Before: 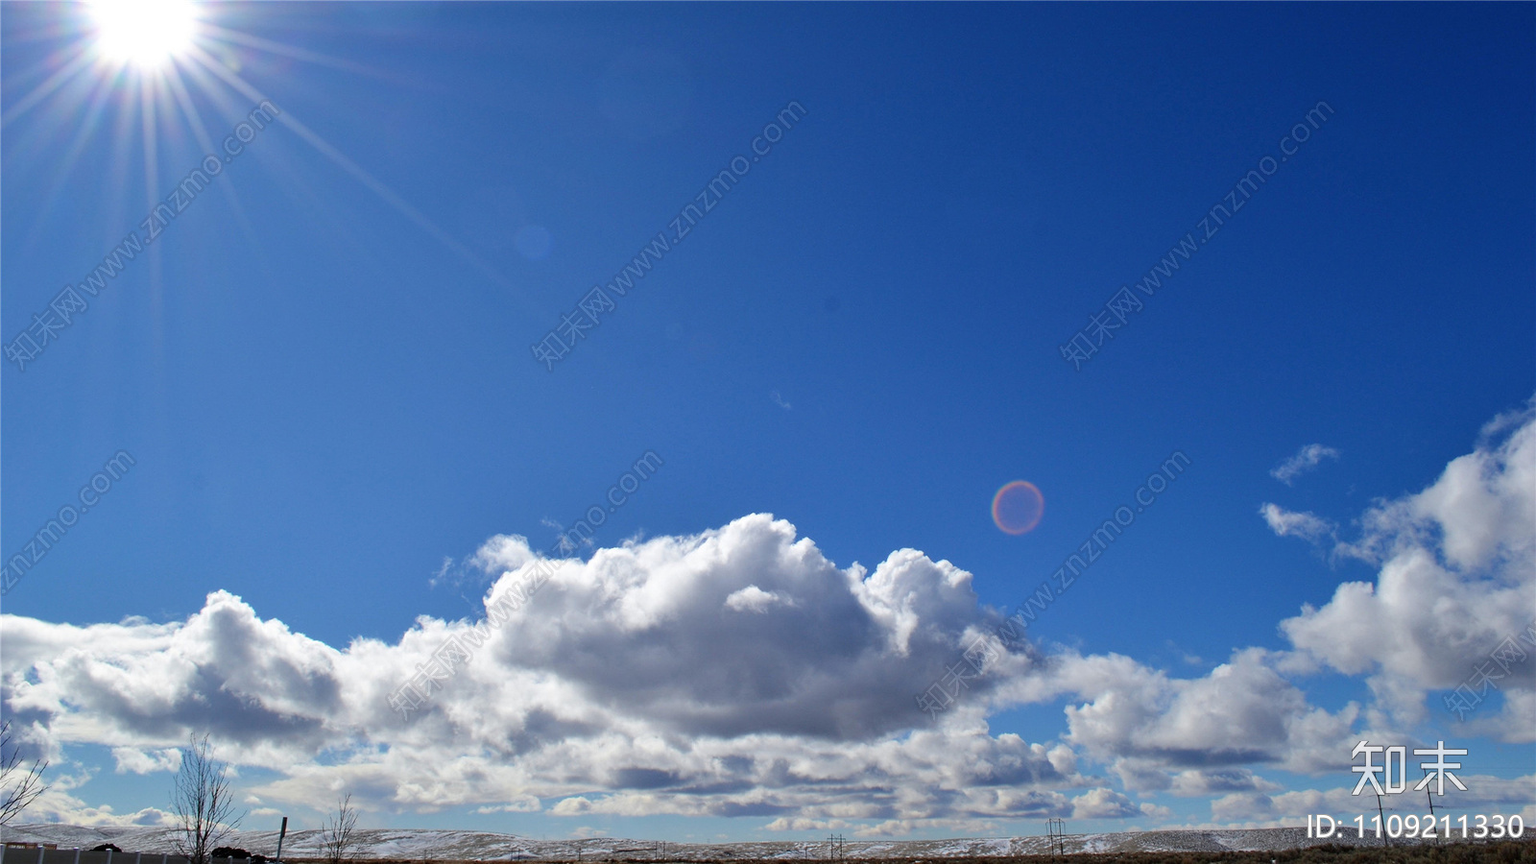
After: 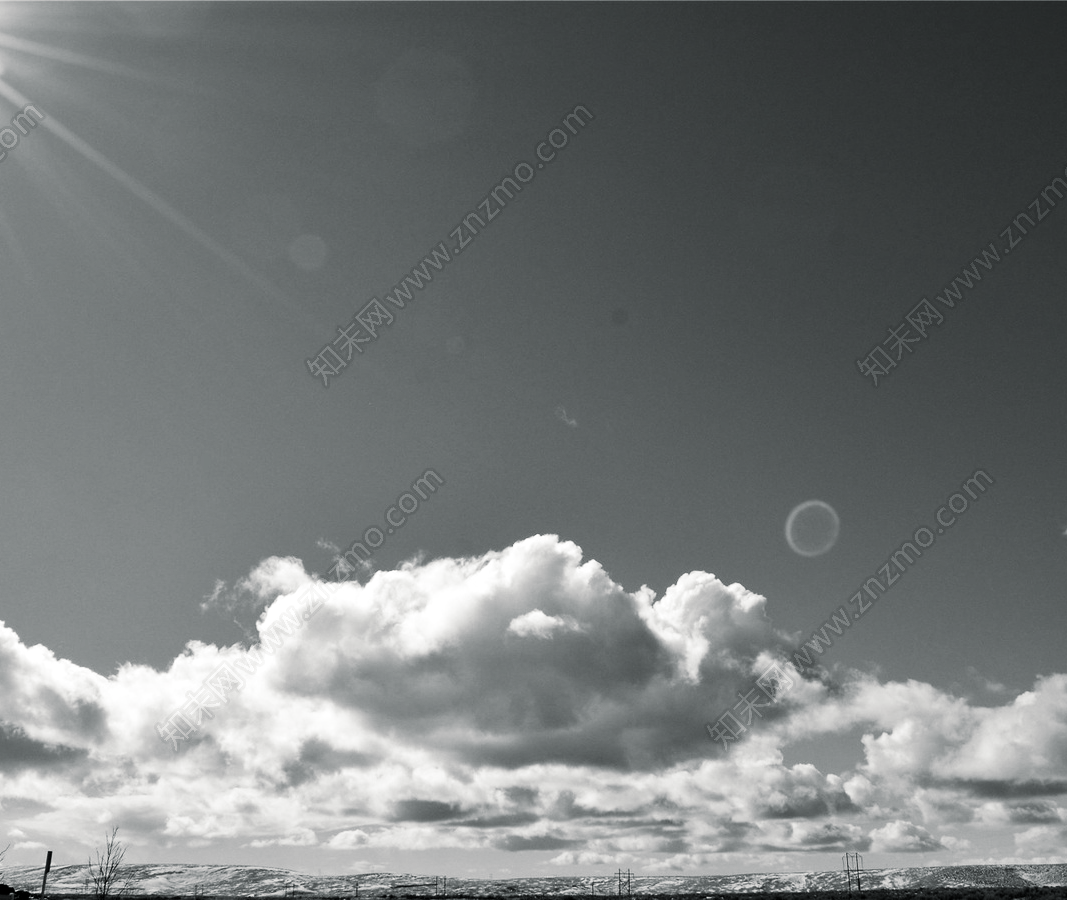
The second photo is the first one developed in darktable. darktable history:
monochrome: on, module defaults
exposure: black level correction 0.002, exposure -0.1 EV, compensate highlight preservation false
split-toning: shadows › hue 190.8°, shadows › saturation 0.05, highlights › hue 54°, highlights › saturation 0.05, compress 0%
crop and rotate: left 15.446%, right 17.836%
color balance: contrast 10%
color correction: saturation 0.98
contrast brightness saturation: contrast 0.23, brightness 0.1, saturation 0.29
